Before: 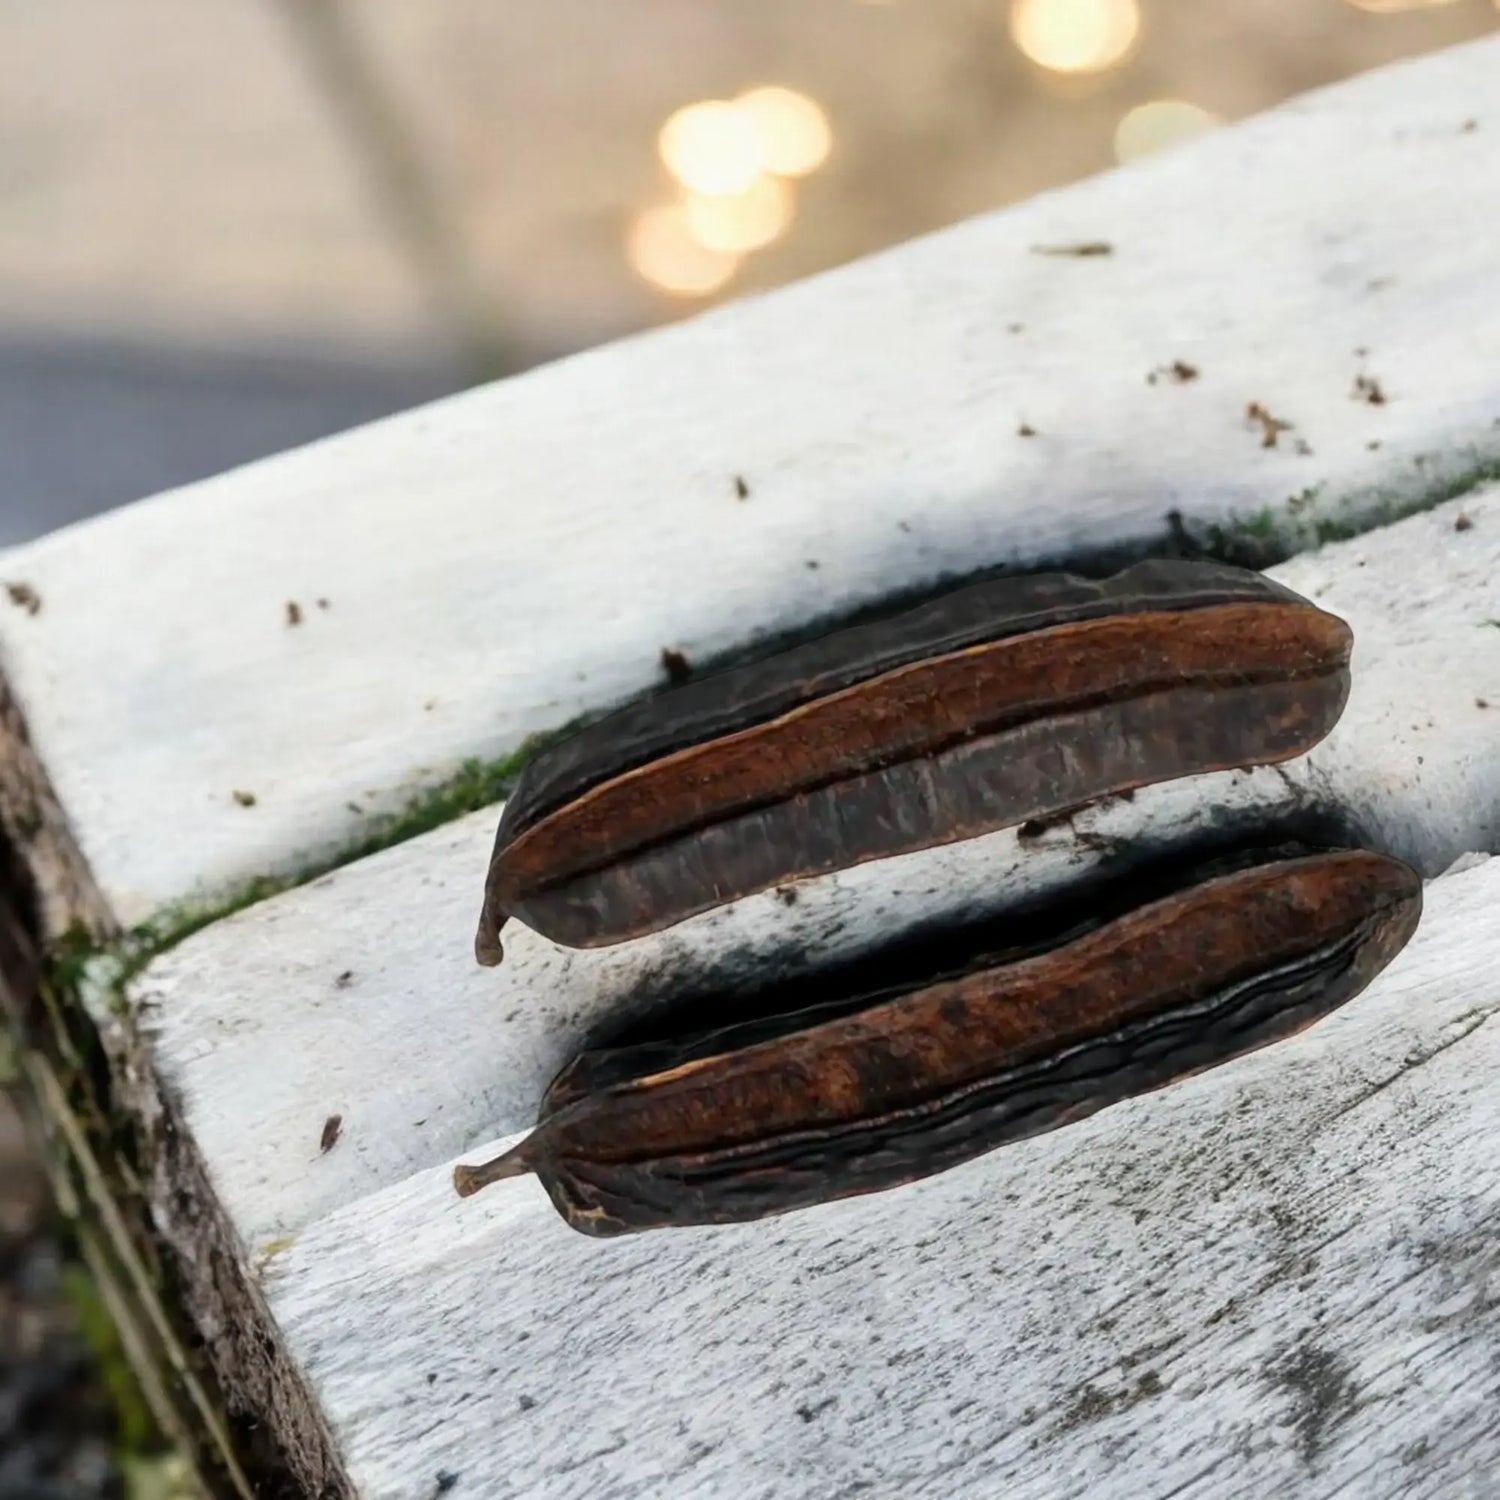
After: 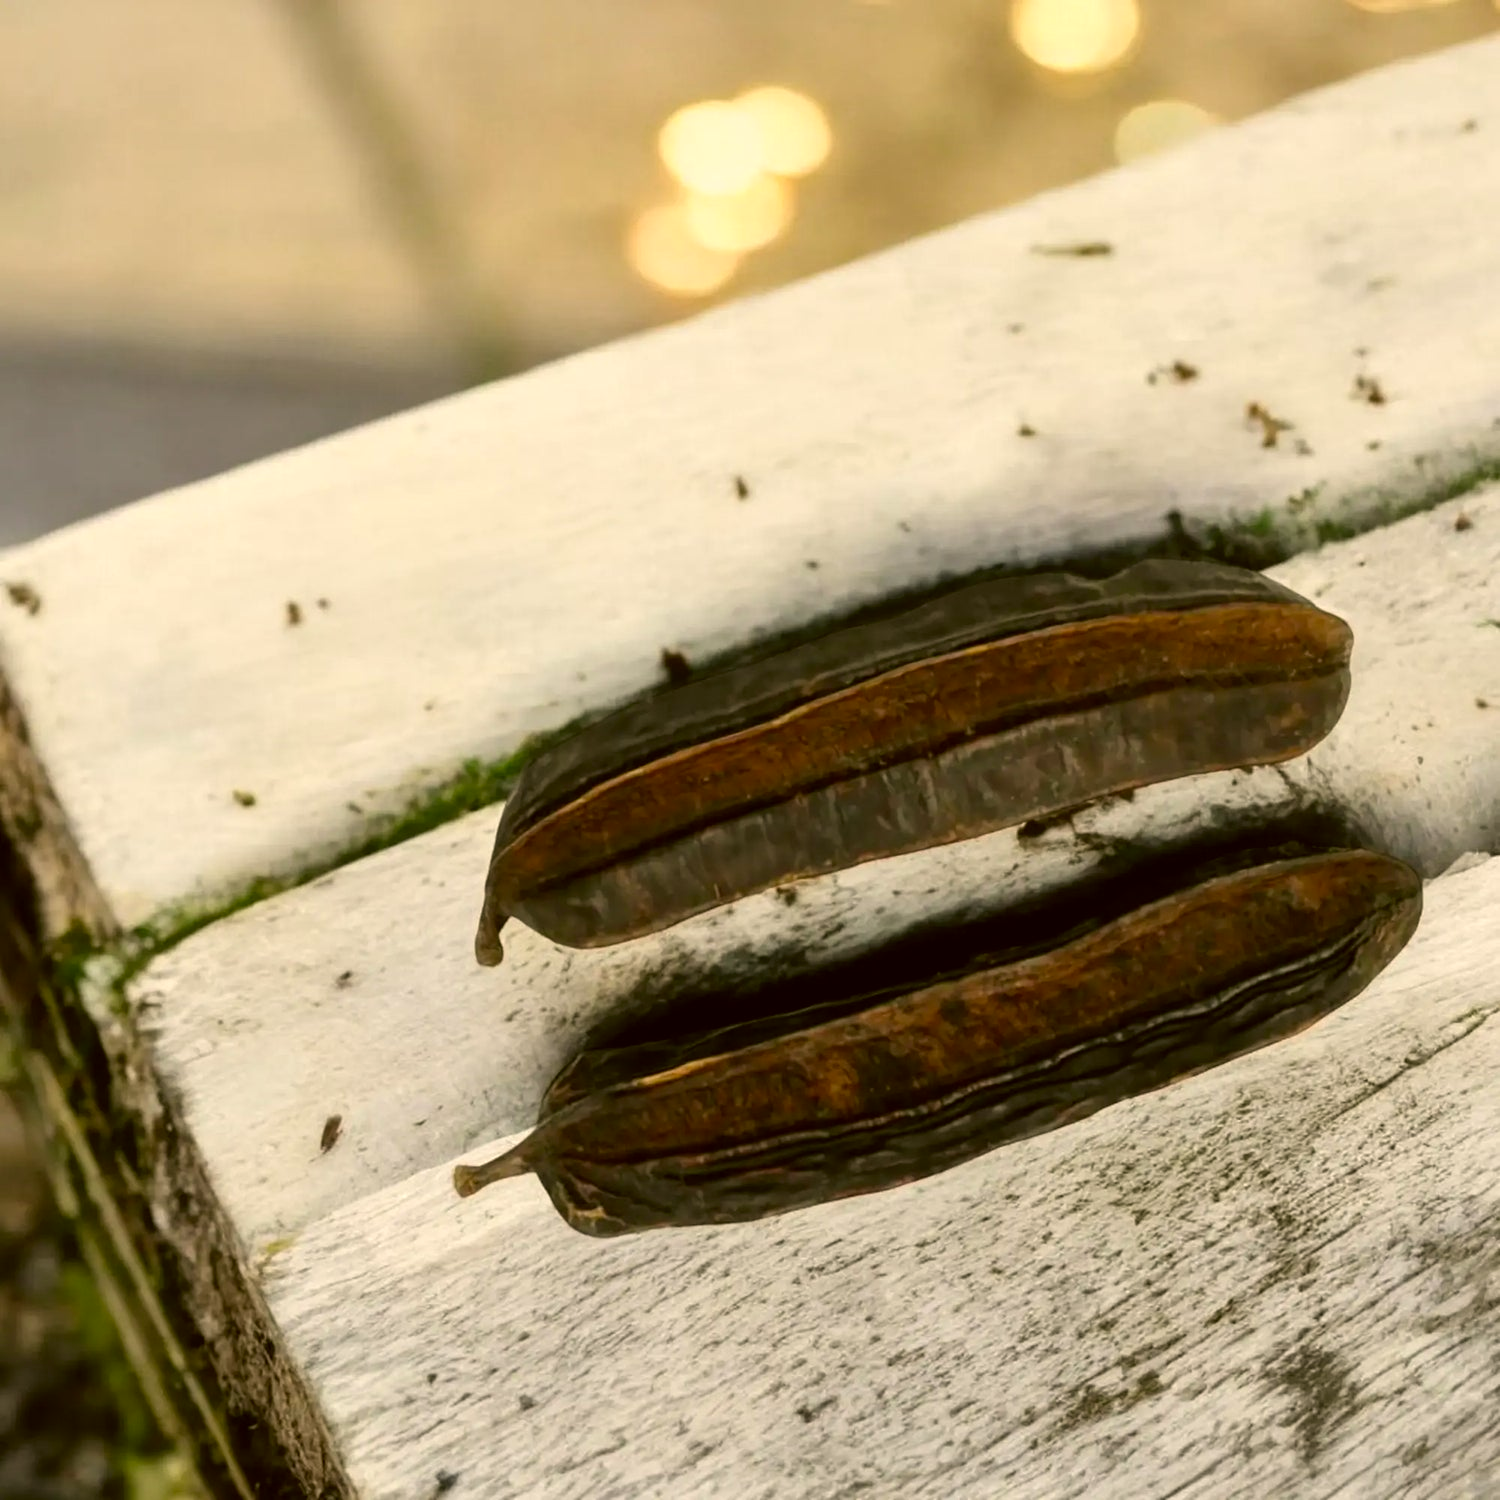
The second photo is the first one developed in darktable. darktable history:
white balance: red 1.004, blue 1.096
color correction: highlights a* 0.162, highlights b* 29.53, shadows a* -0.162, shadows b* 21.09
